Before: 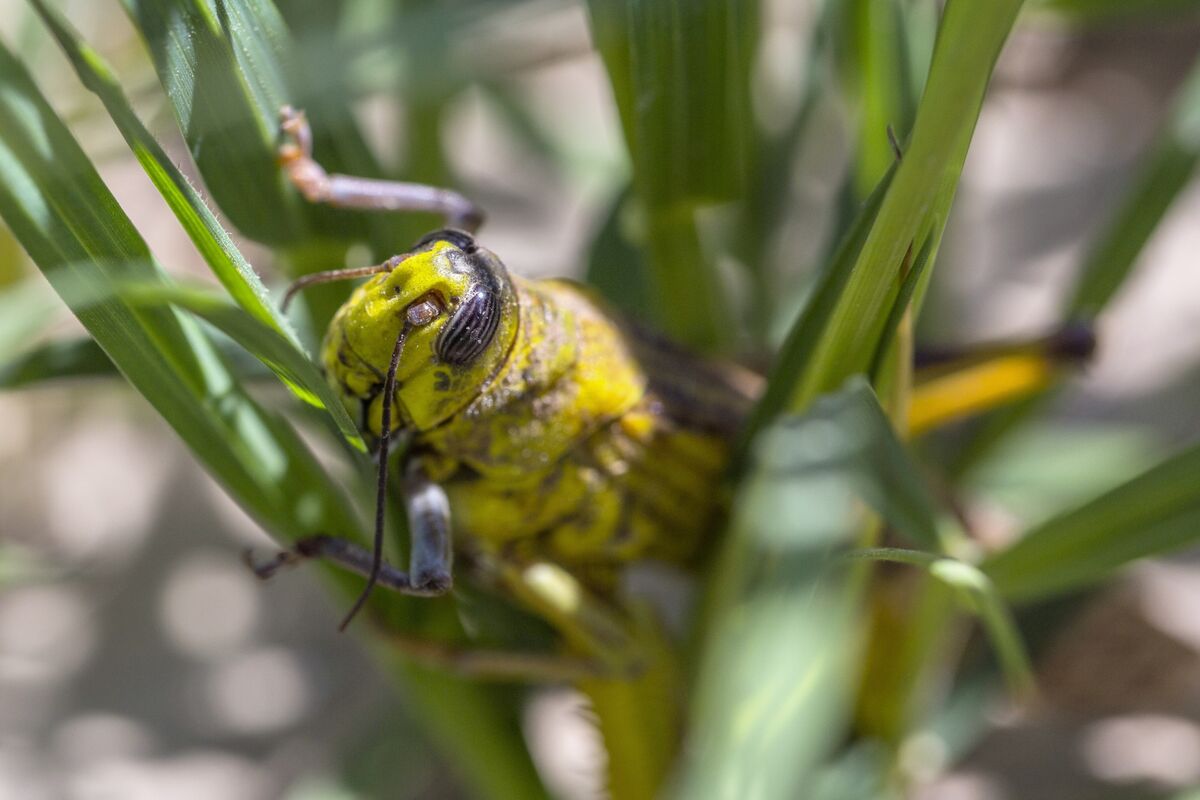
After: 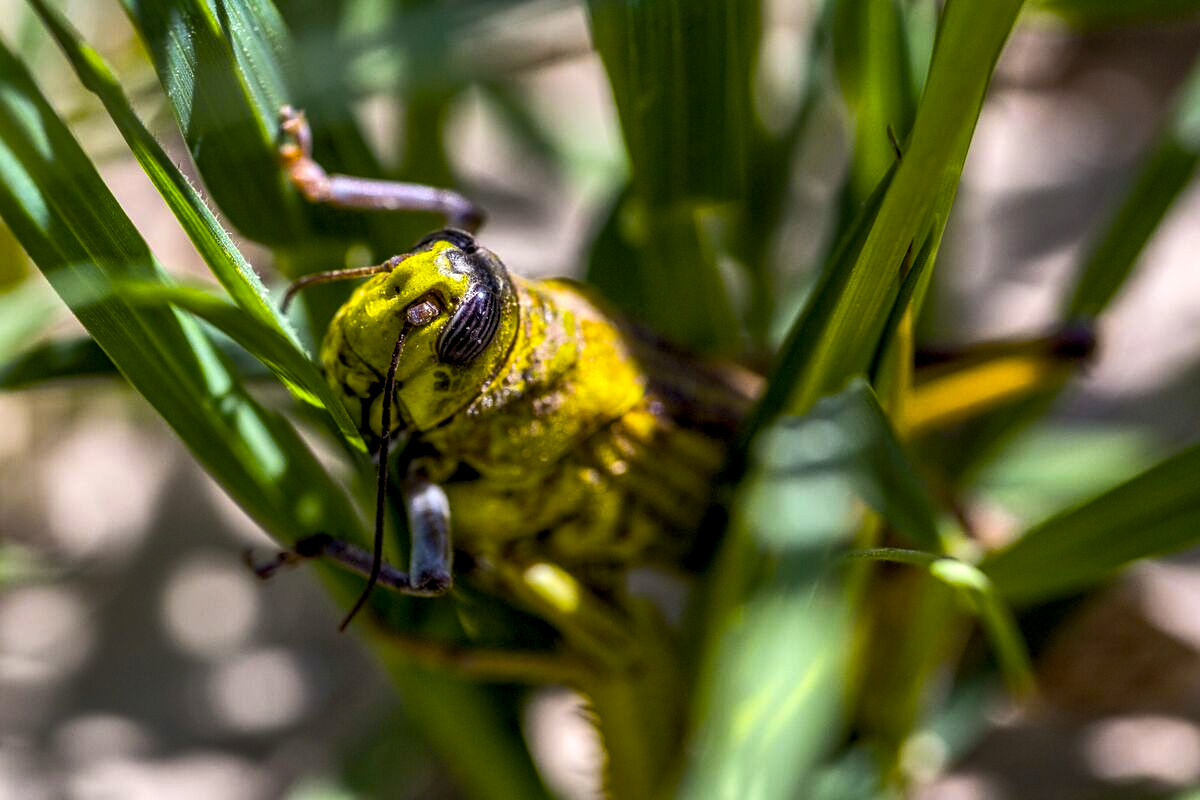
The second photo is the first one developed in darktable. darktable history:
local contrast: on, module defaults
color balance rgb: global offset › luminance -1.441%, linear chroma grading › global chroma 17.062%, perceptual saturation grading › global saturation 40.312%, perceptual brilliance grading › highlights 4.297%, perceptual brilliance grading › mid-tones -18.795%, perceptual brilliance grading › shadows -40.697%, global vibrance 11.435%, contrast 5.016%
sharpen: amount 0.203
shadows and highlights: radius 107.18, shadows 45.46, highlights -66.49, low approximation 0.01, soften with gaussian
